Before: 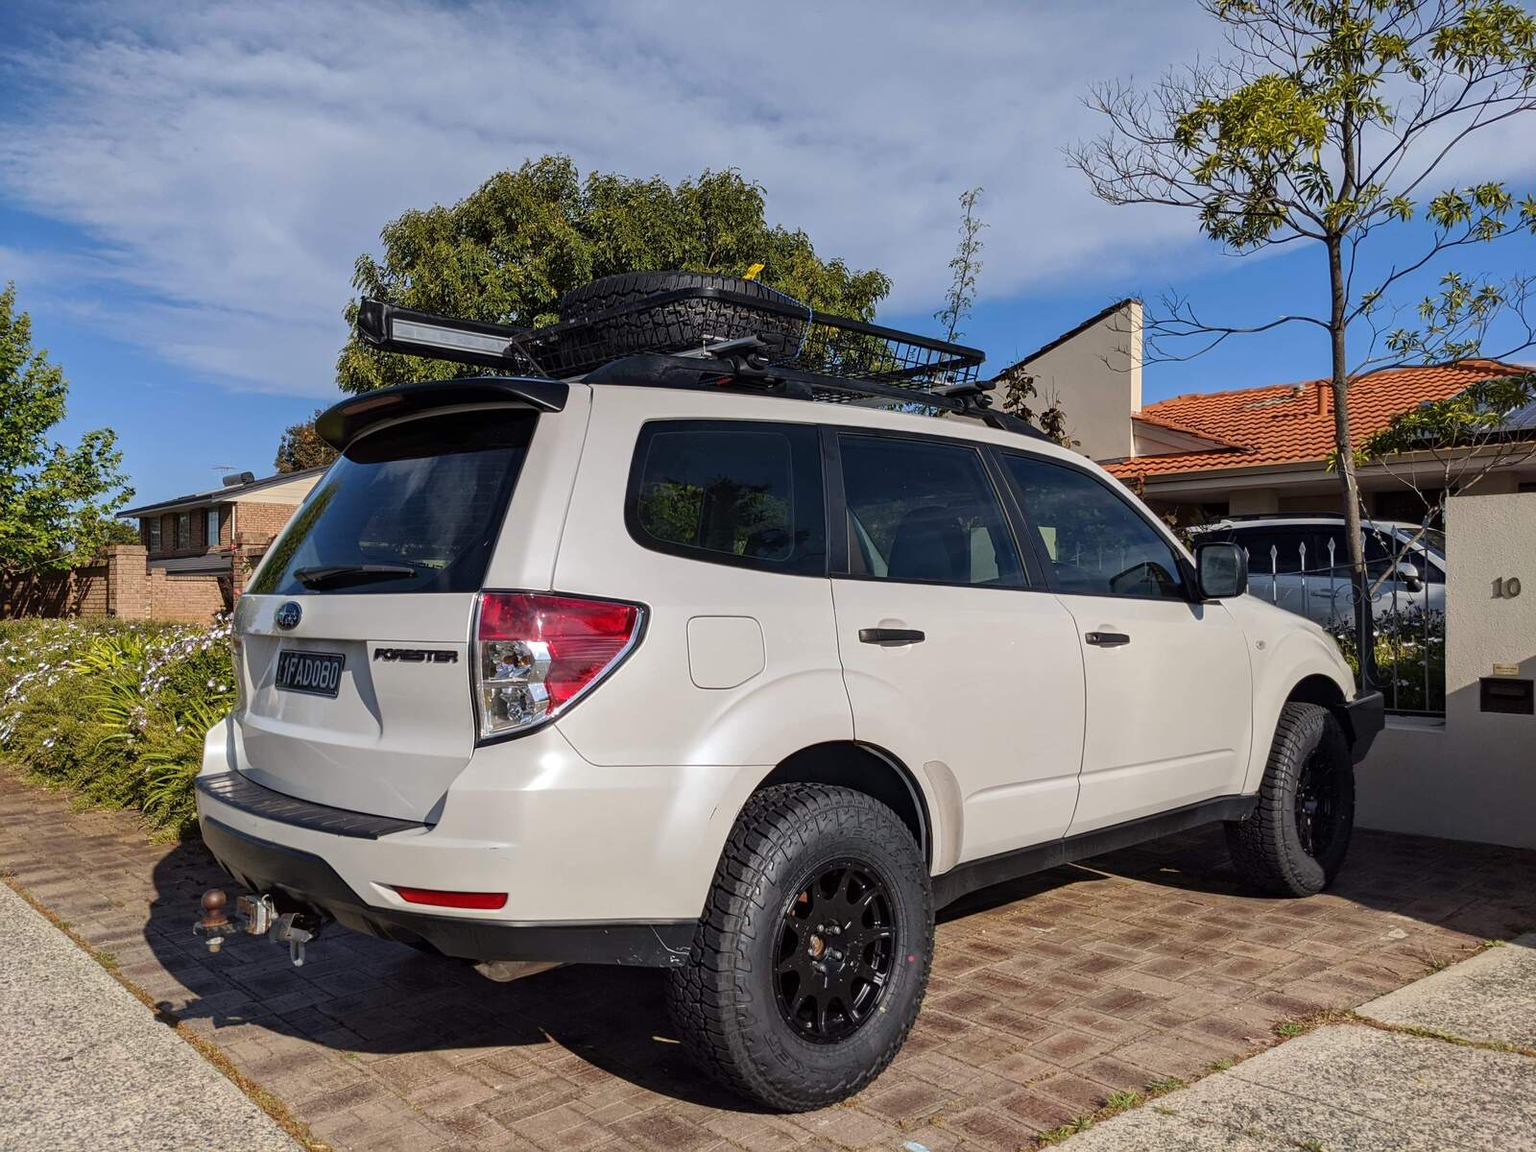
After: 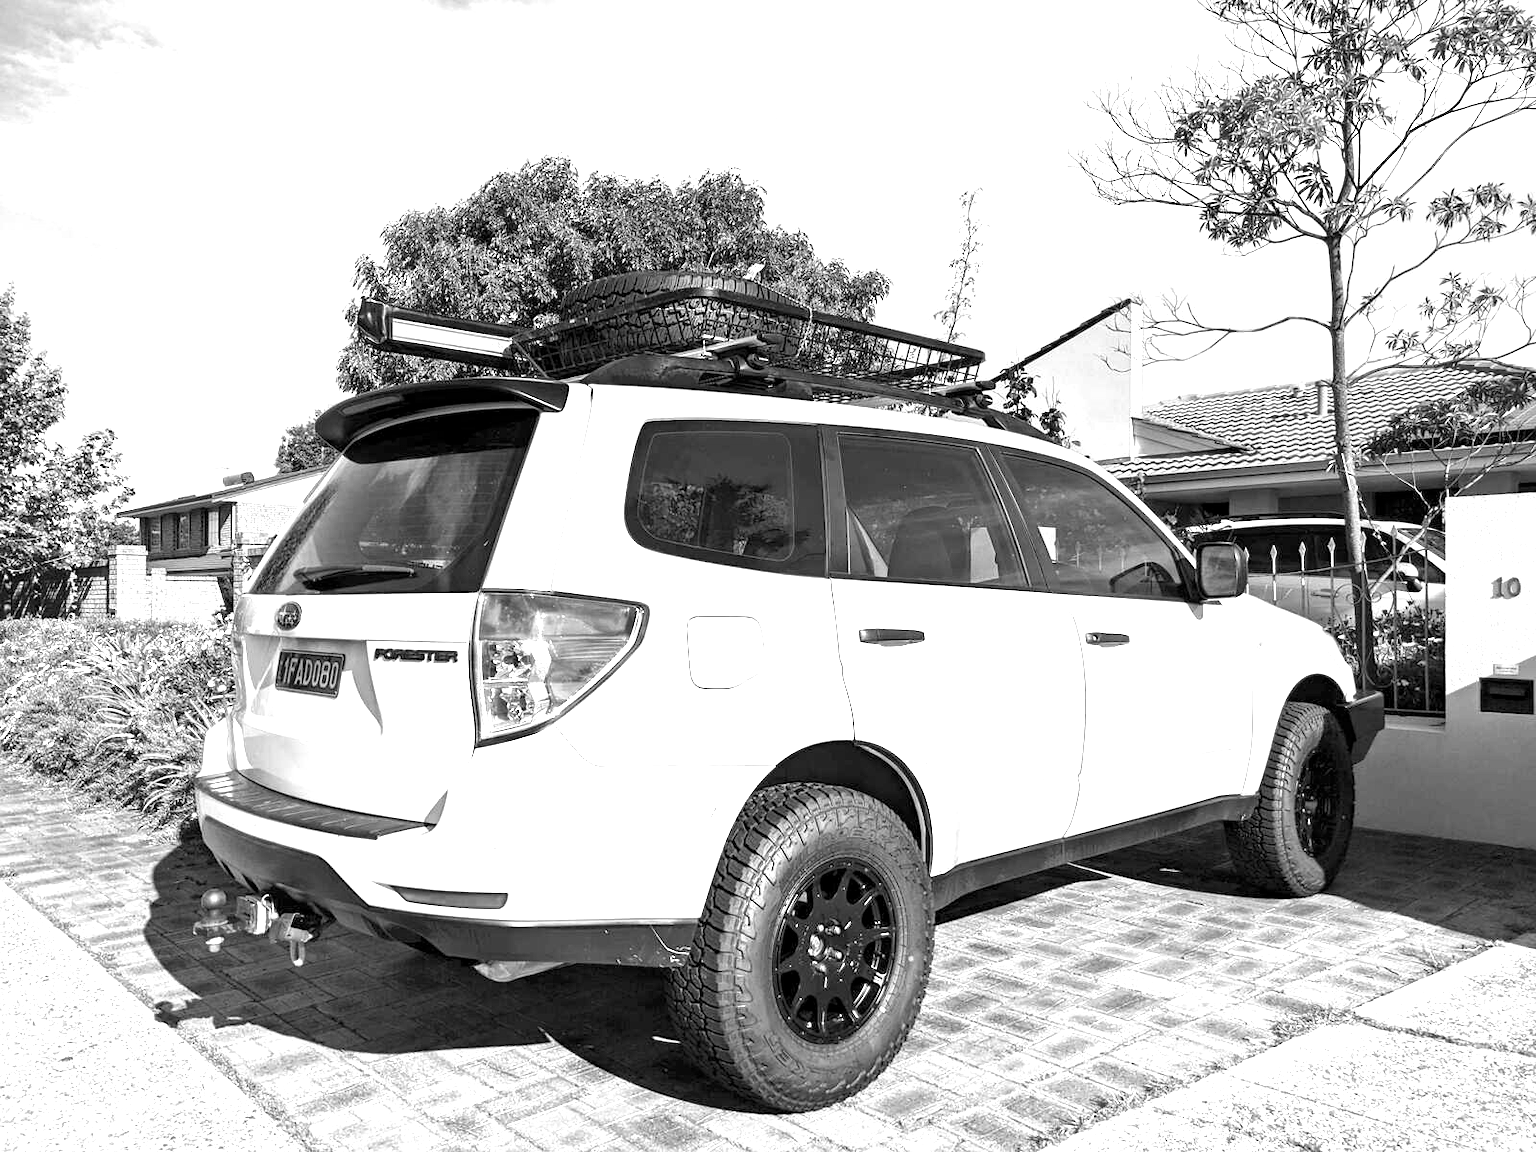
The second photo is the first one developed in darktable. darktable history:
color calibration: output gray [0.267, 0.423, 0.267, 0], illuminant same as pipeline (D50), adaptation none (bypass)
exposure: black level correction 0.001, exposure 2 EV, compensate highlight preservation false
